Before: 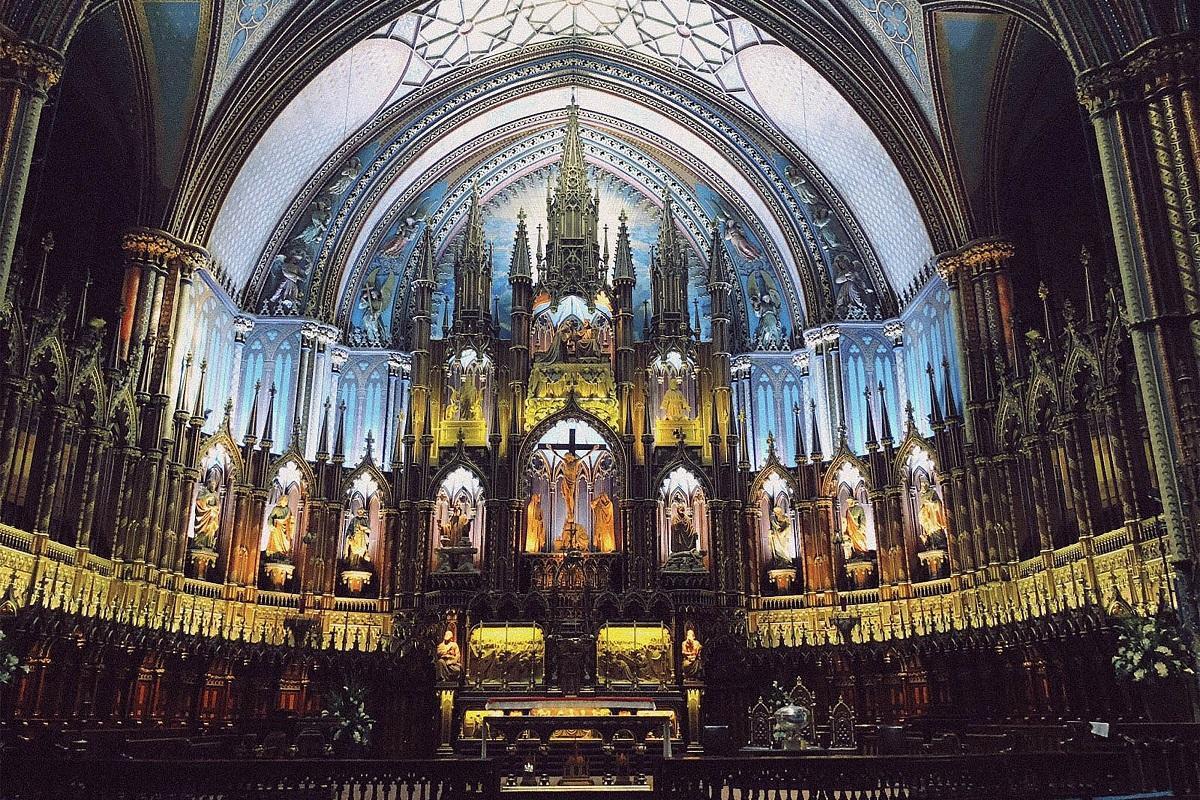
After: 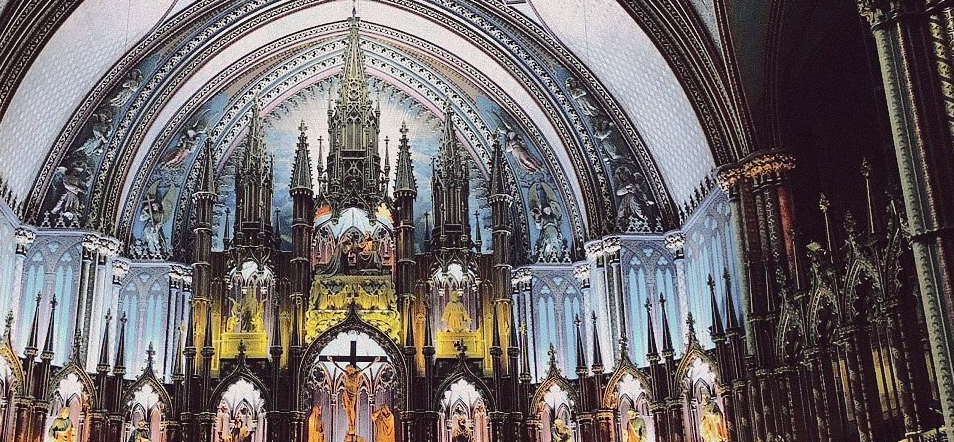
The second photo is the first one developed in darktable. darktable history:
tone curve: curves: ch0 [(0, 0.032) (0.094, 0.08) (0.265, 0.208) (0.41, 0.417) (0.485, 0.524) (0.638, 0.673) (0.845, 0.828) (0.994, 0.964)]; ch1 [(0, 0) (0.161, 0.092) (0.37, 0.302) (0.437, 0.456) (0.469, 0.482) (0.498, 0.504) (0.576, 0.583) (0.644, 0.638) (0.725, 0.765) (1, 1)]; ch2 [(0, 0) (0.352, 0.403) (0.45, 0.469) (0.502, 0.504) (0.54, 0.521) (0.589, 0.576) (1, 1)], color space Lab, independent channels
crop: left 18.258%, top 11.076%, right 2.163%, bottom 33.58%
